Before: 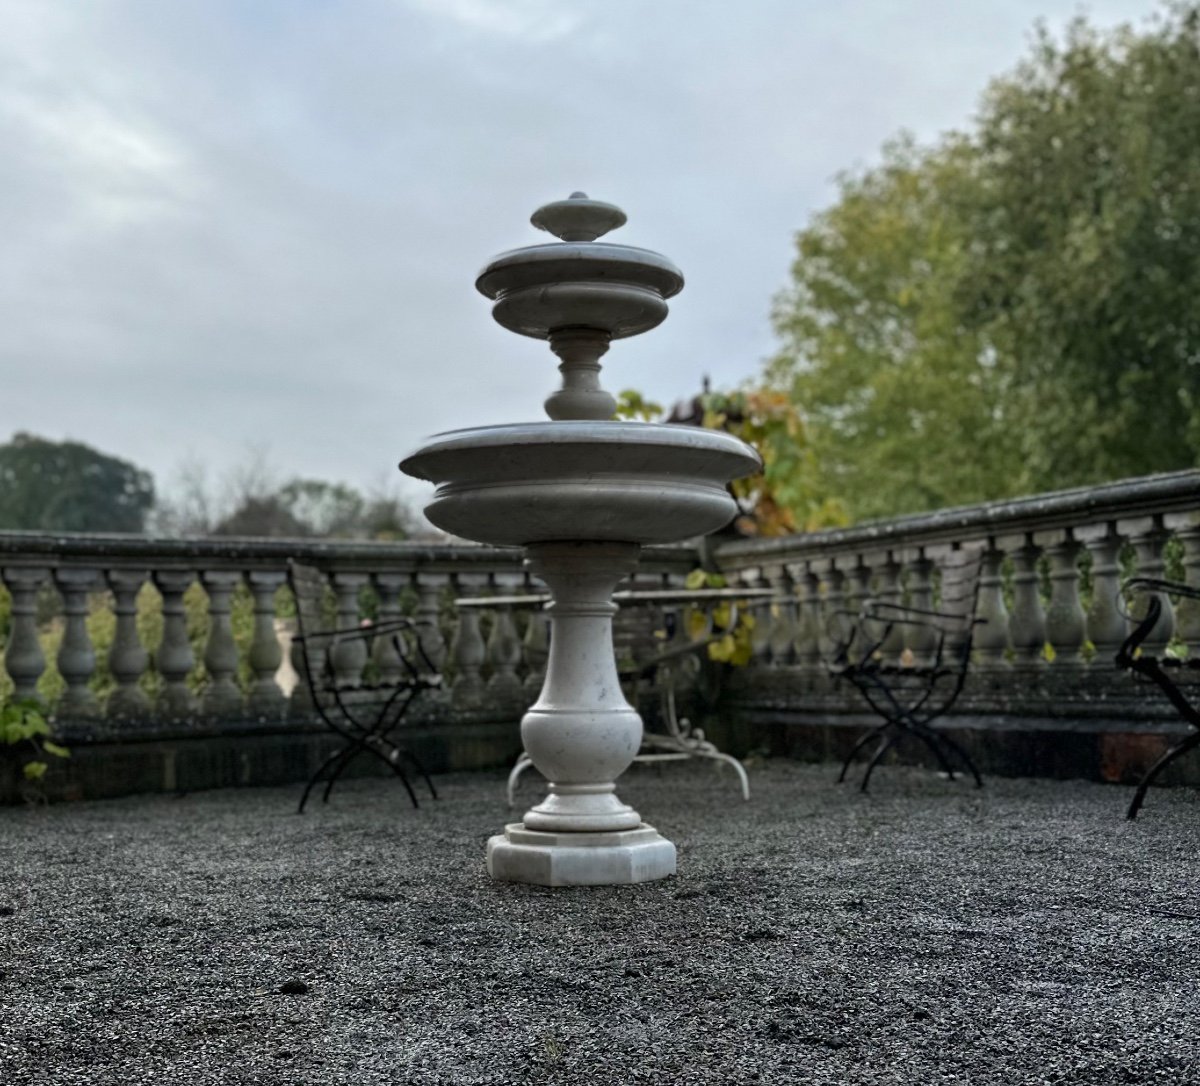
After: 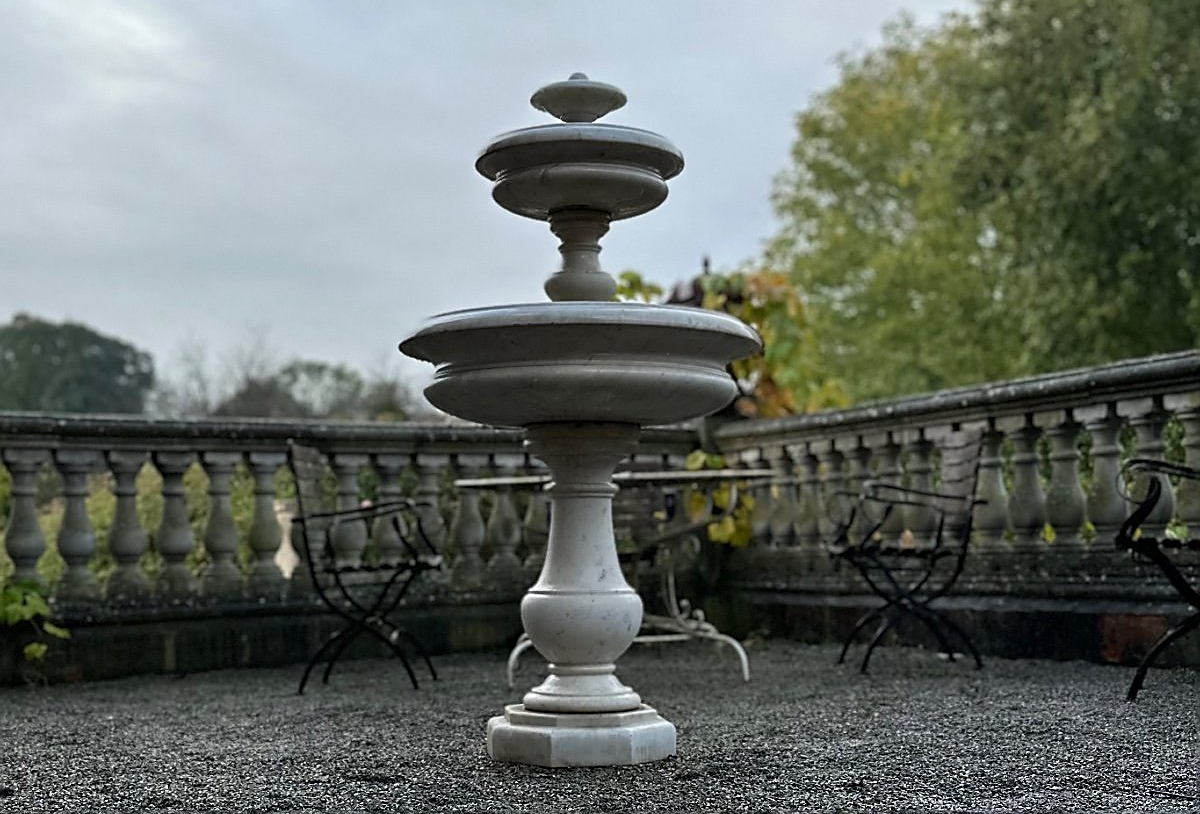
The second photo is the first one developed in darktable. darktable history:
sharpen: radius 1.4, amount 1.25, threshold 0.7
crop: top 11.038%, bottom 13.962%
